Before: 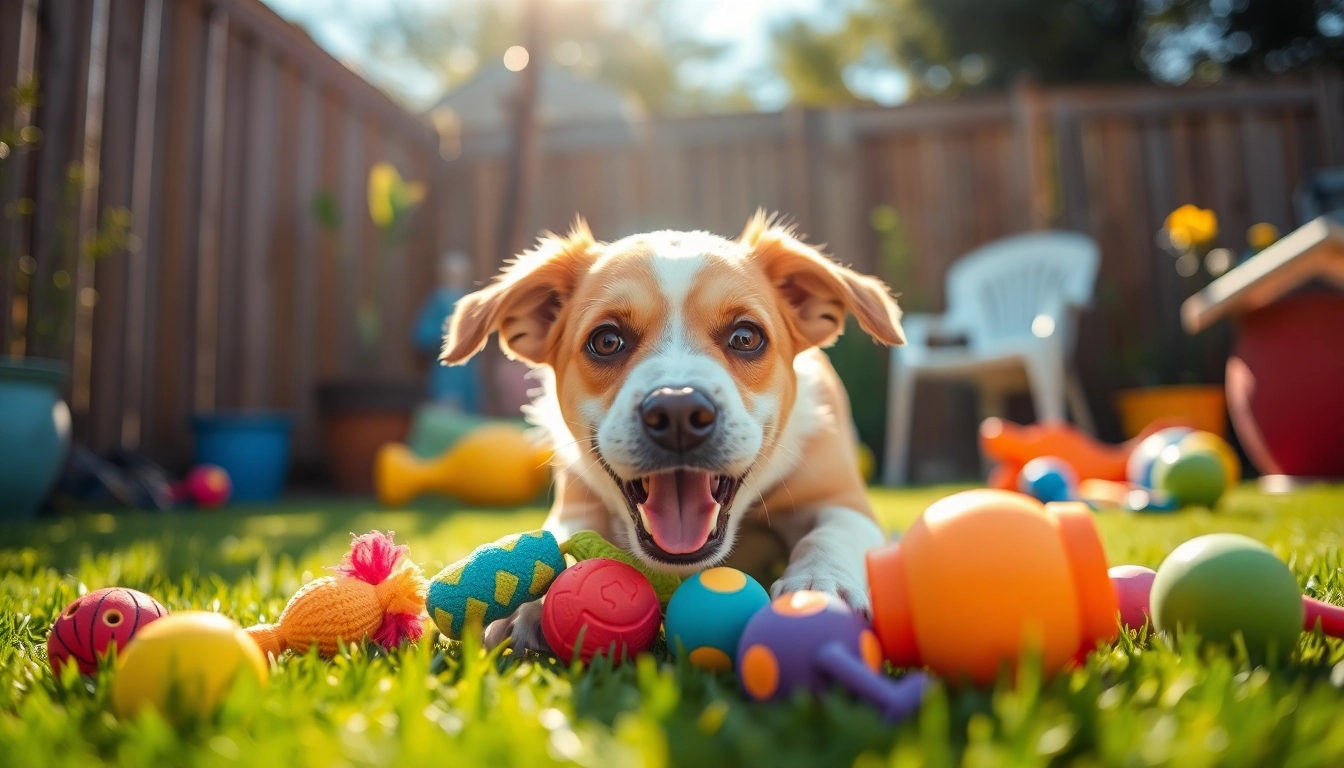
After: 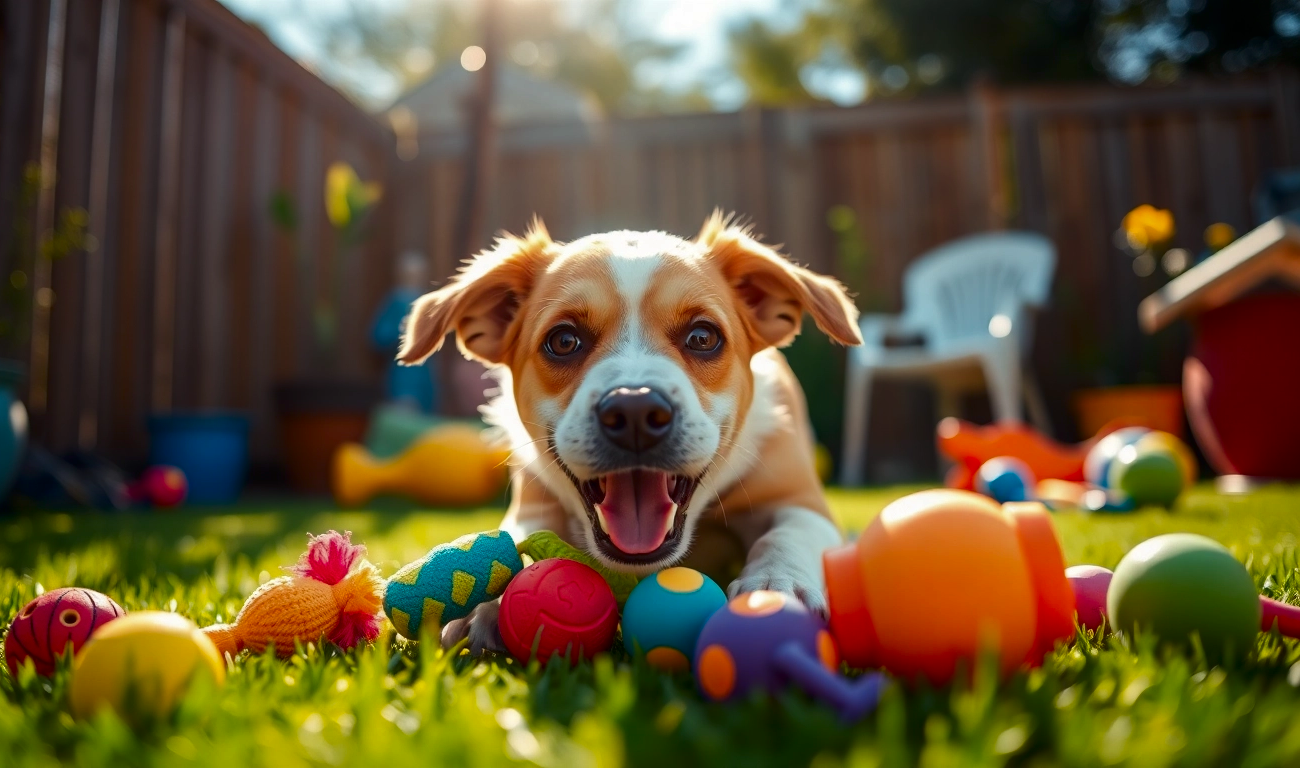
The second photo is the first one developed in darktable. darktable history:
crop and rotate: left 3.238%
contrast brightness saturation: brightness -0.2, saturation 0.08
